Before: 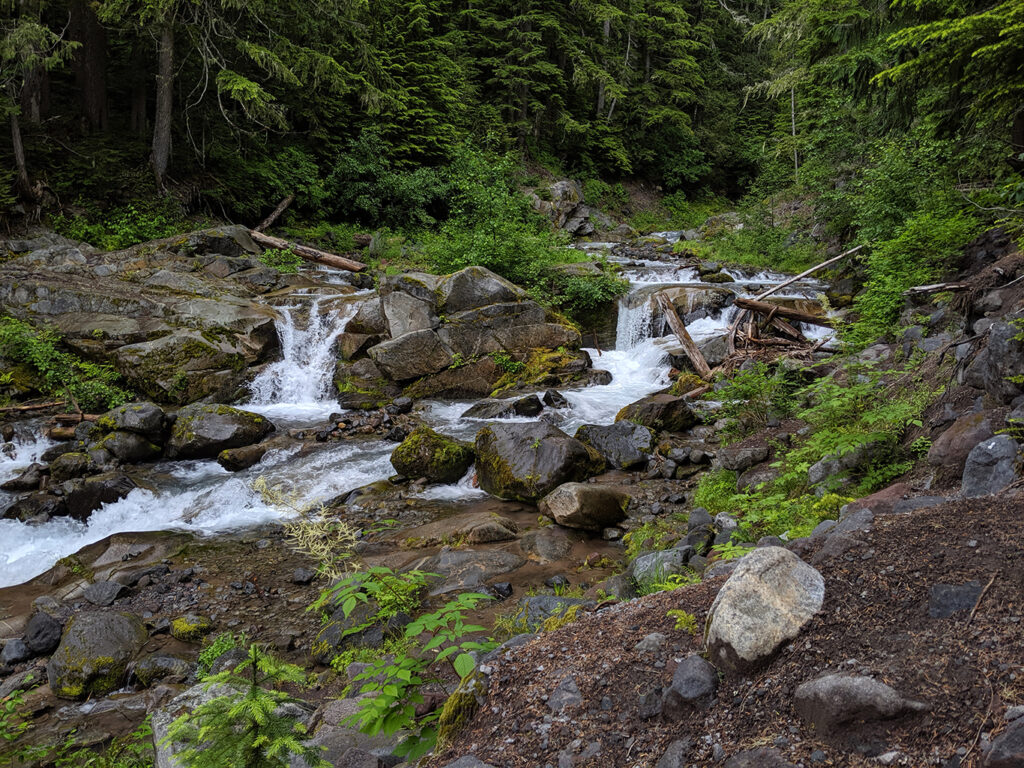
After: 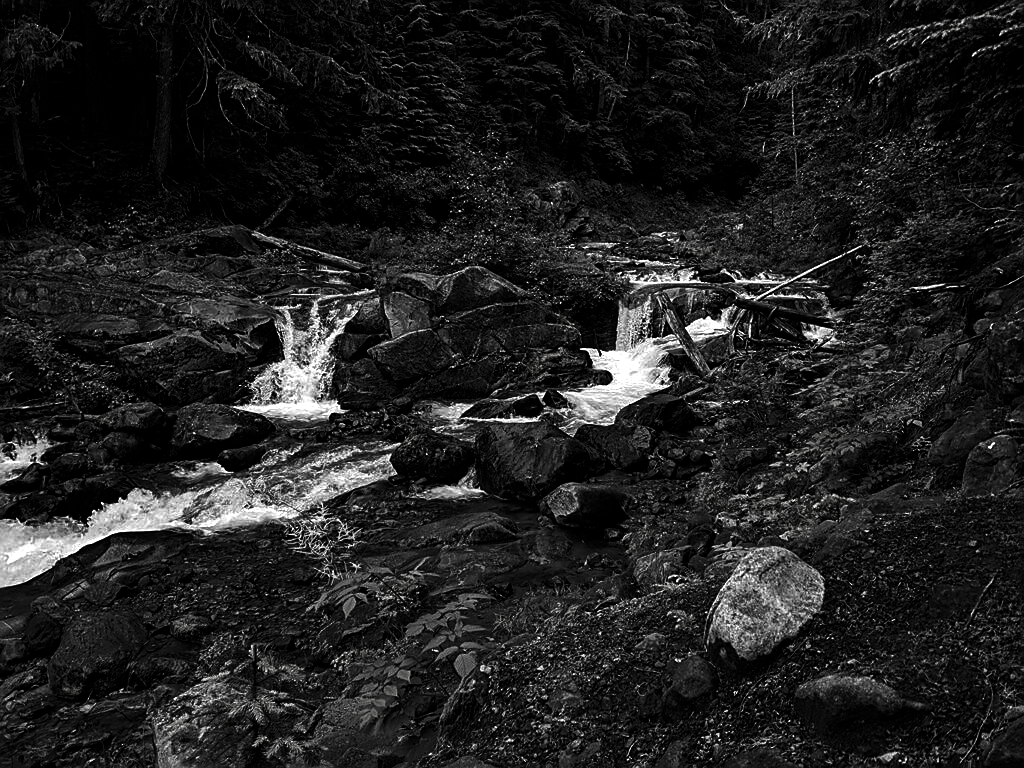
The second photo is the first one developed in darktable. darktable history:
tone equalizer: -8 EV -0.441 EV, -7 EV -0.369 EV, -6 EV -0.336 EV, -5 EV -0.224 EV, -3 EV 0.197 EV, -2 EV 0.338 EV, -1 EV 0.394 EV, +0 EV 0.4 EV, edges refinement/feathering 500, mask exposure compensation -1.57 EV, preserve details no
contrast brightness saturation: contrast -0.027, brightness -0.58, saturation -0.985
sharpen: on, module defaults
exposure: compensate exposure bias true, compensate highlight preservation false
